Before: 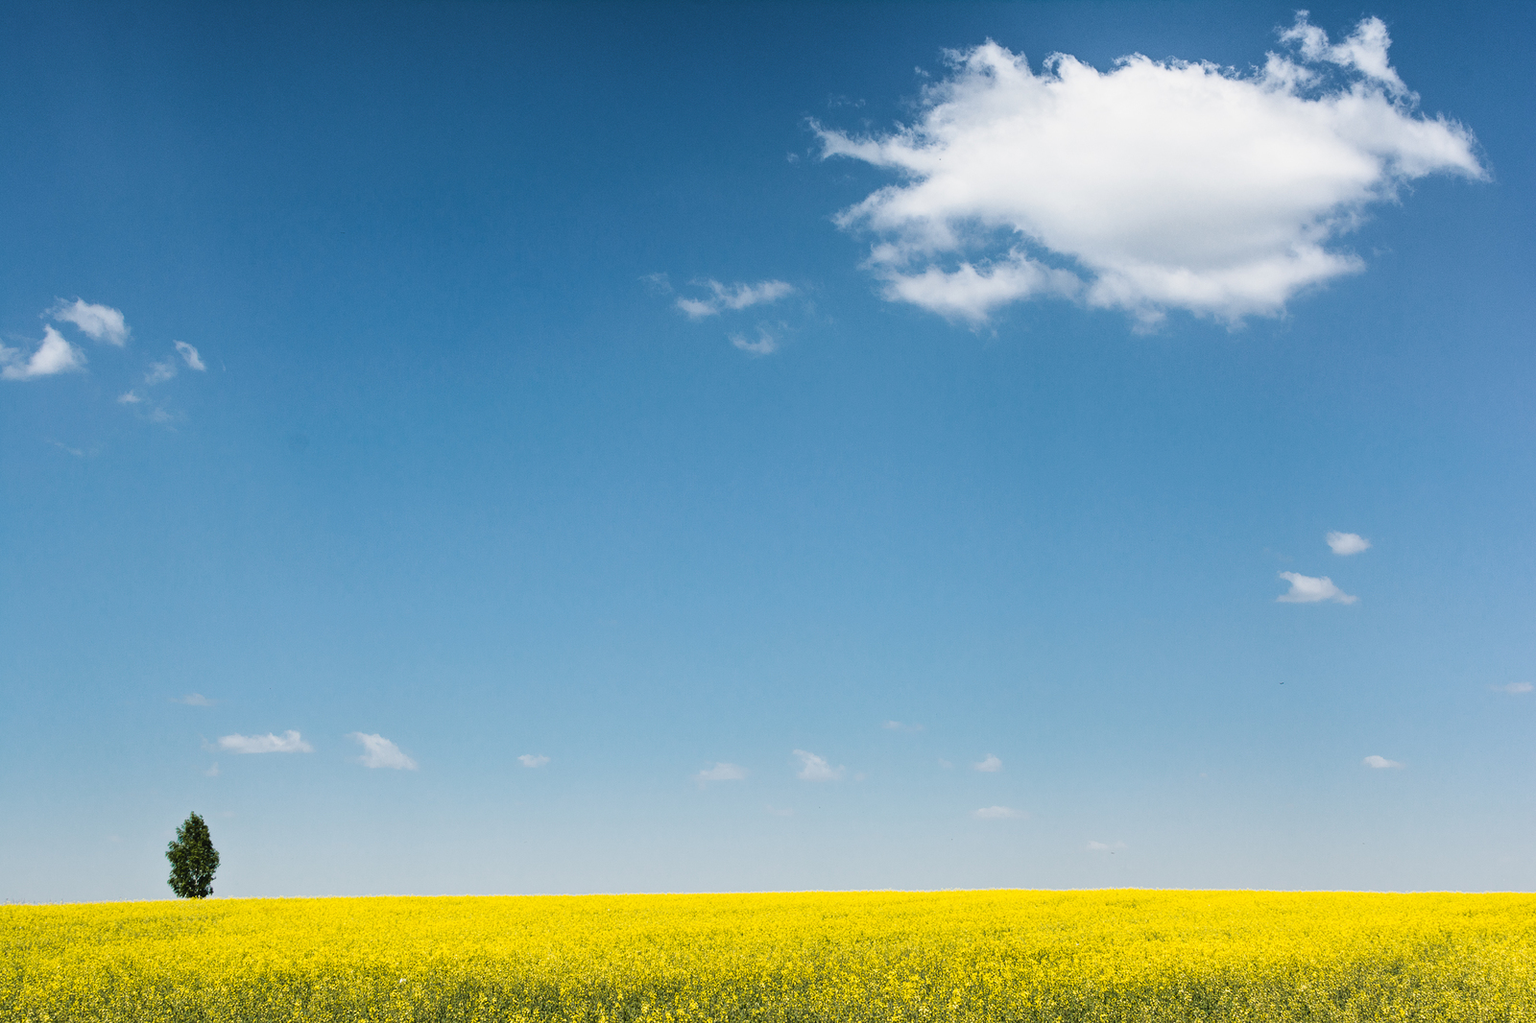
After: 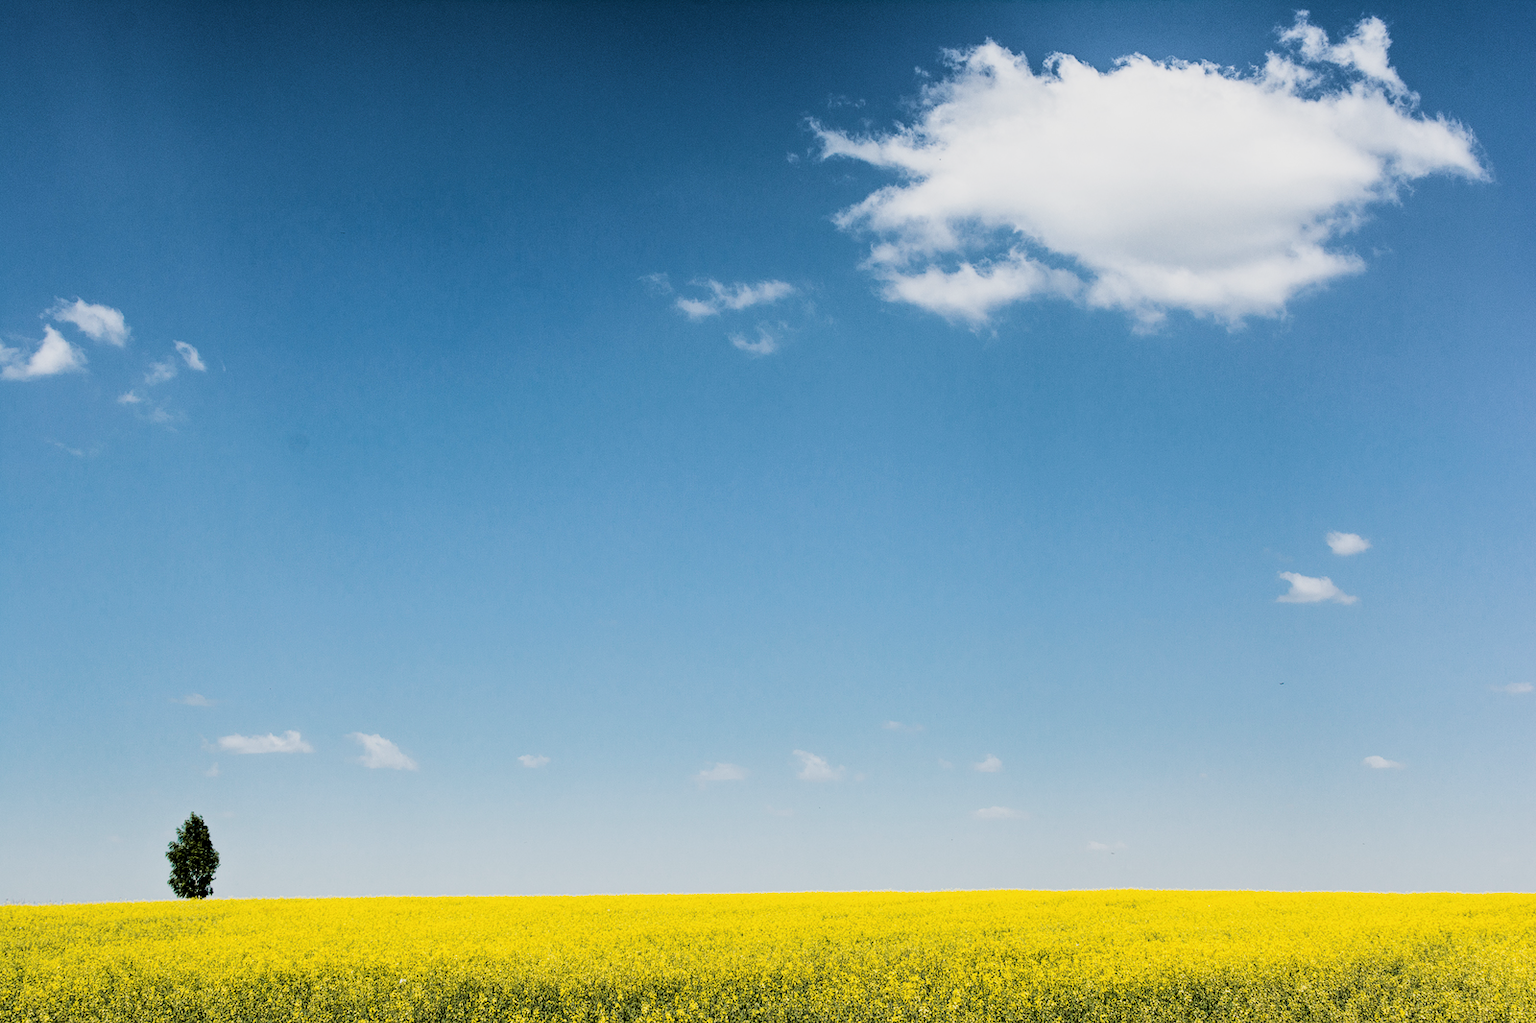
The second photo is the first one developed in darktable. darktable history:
local contrast: highlights 102%, shadows 100%, detail 119%, midtone range 0.2
filmic rgb: black relative exposure -5.06 EV, white relative exposure 3.55 EV, threshold 5.95 EV, hardness 3.17, contrast 1.299, highlights saturation mix -49.84%, enable highlight reconstruction true
